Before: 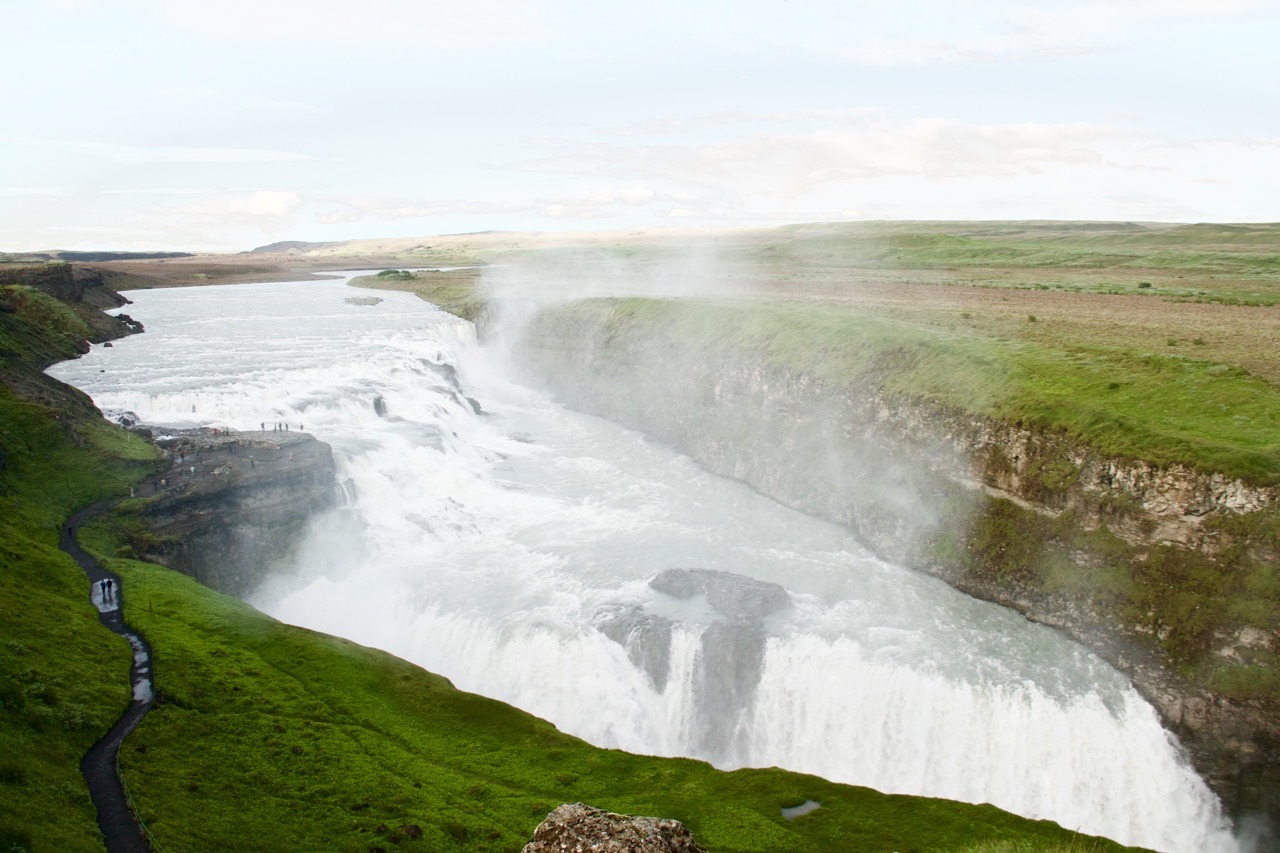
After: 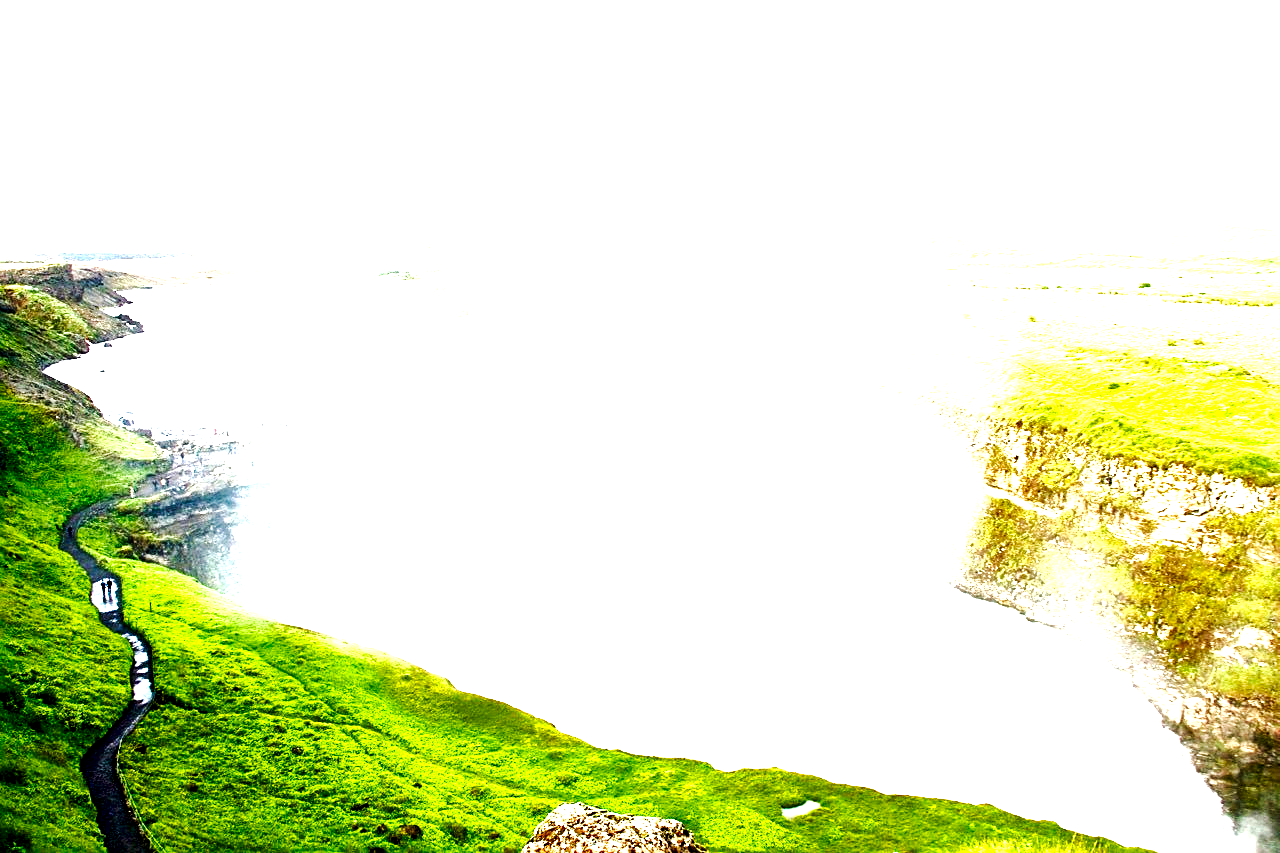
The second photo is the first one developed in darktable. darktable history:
sharpen: on, module defaults
base curve: curves: ch0 [(0, 0) (0.028, 0.03) (0.121, 0.232) (0.46, 0.748) (0.859, 0.968) (1, 1)], preserve colors none
raw denoise: x [[0, 0.25, 0.5, 0.75, 1] ×4]
exposure: black level correction 0.008, exposure 0.979 EV, compensate highlight preservation false
levels: levels [0, 0.352, 0.703]
local contrast: mode bilateral grid, contrast 20, coarseness 50, detail 161%, midtone range 0.2
